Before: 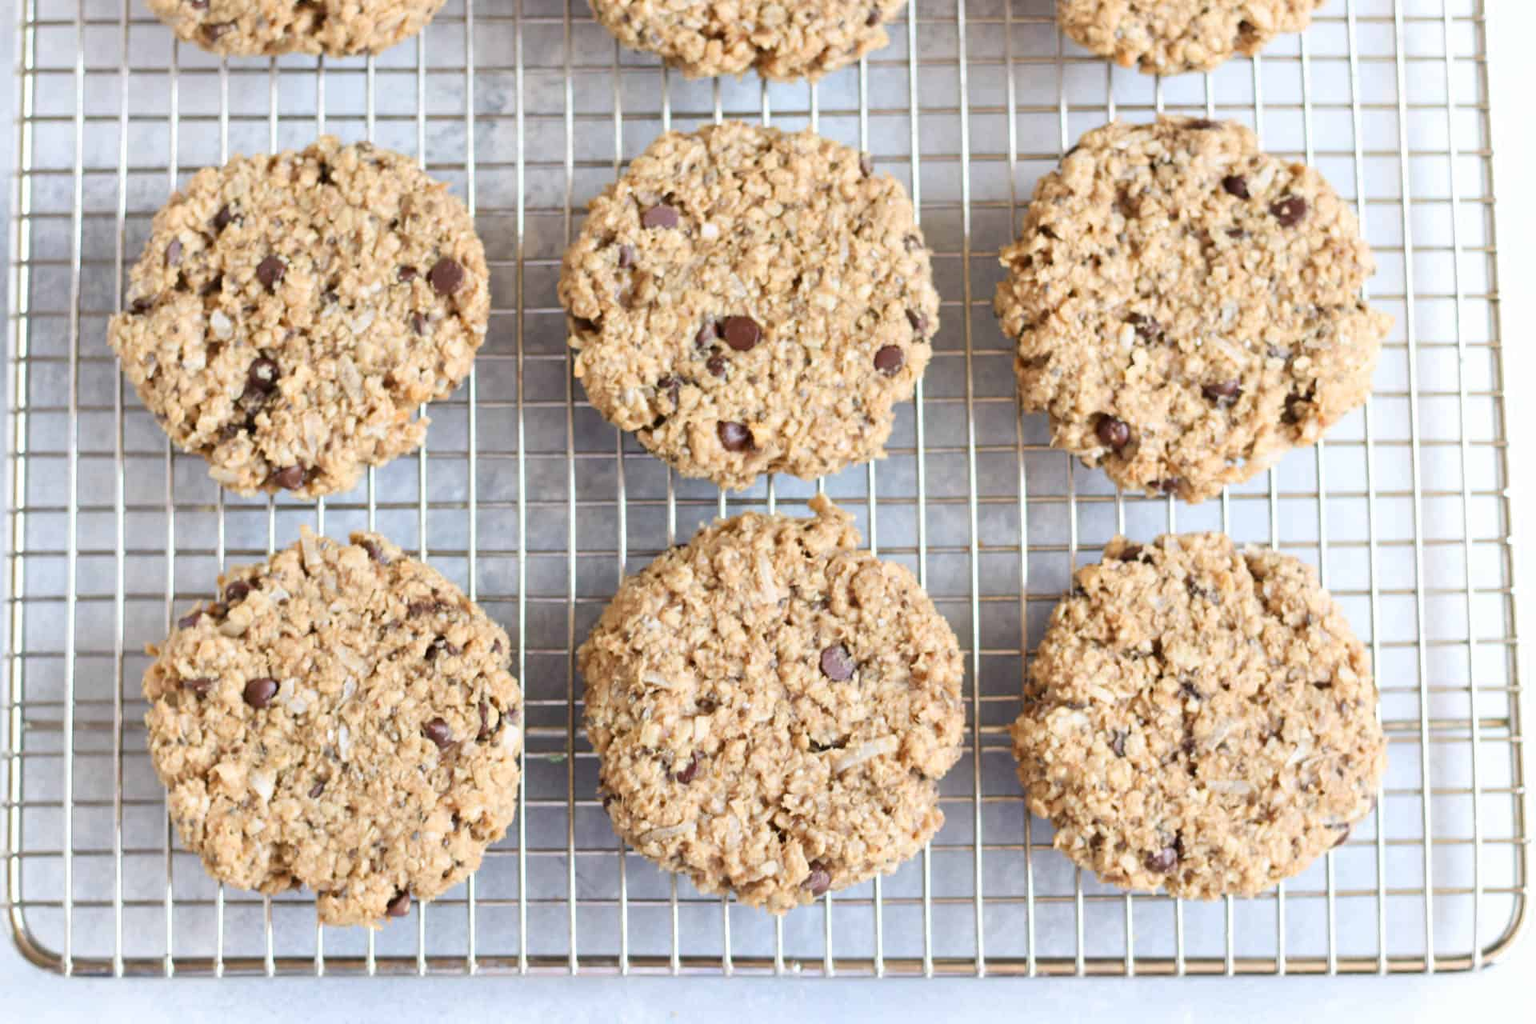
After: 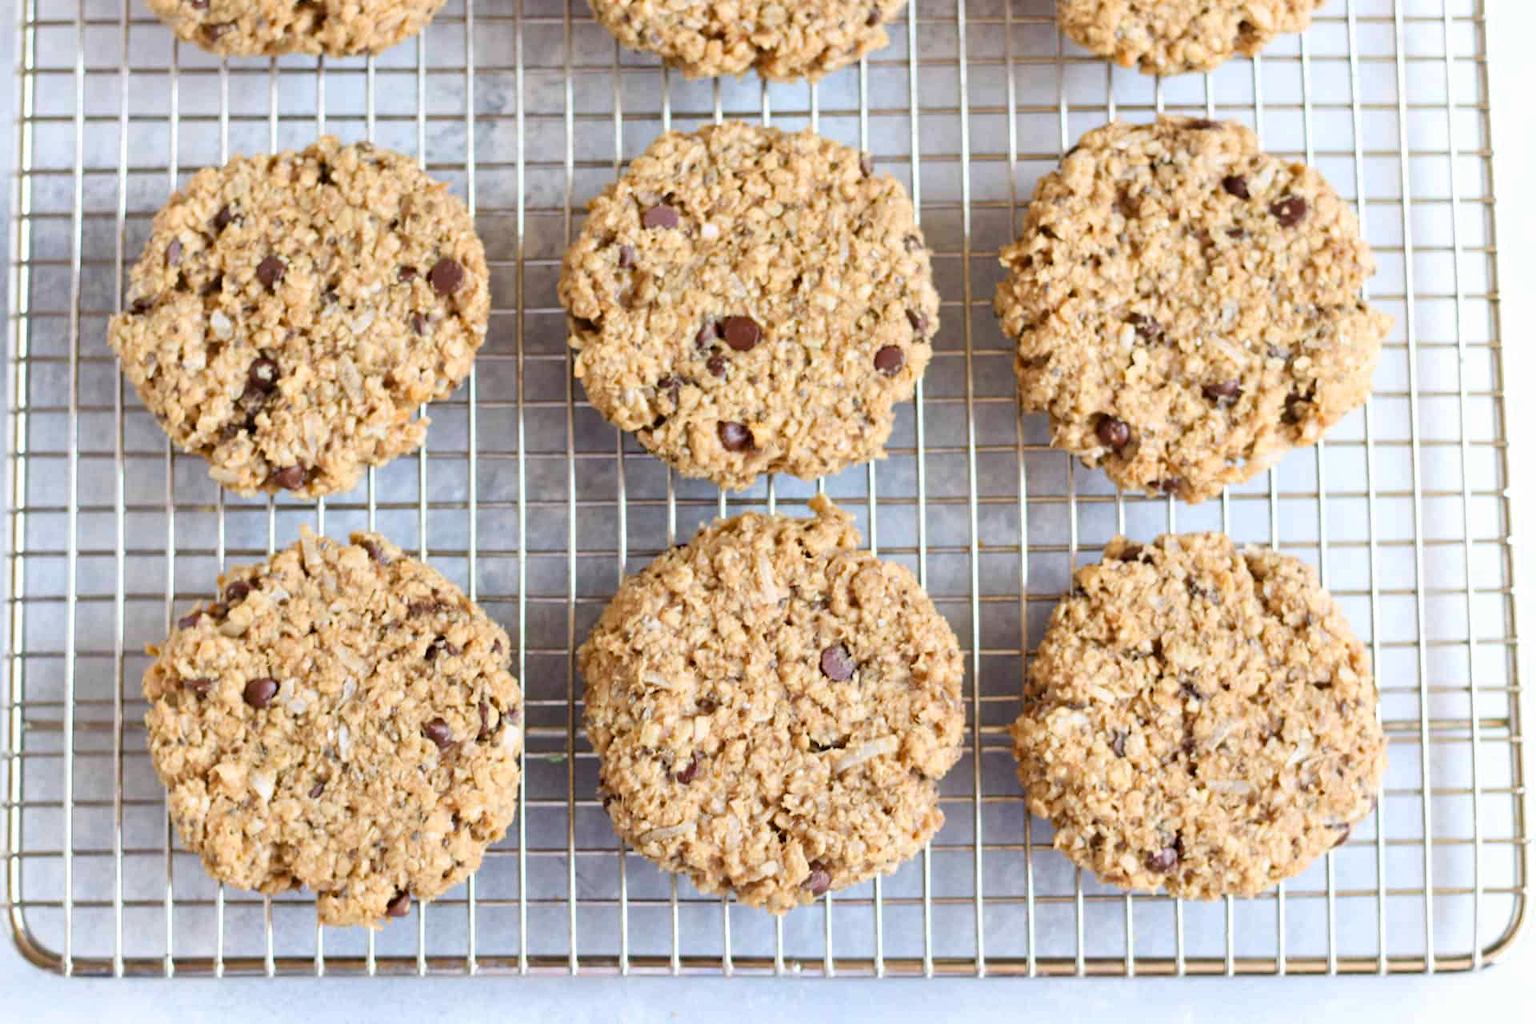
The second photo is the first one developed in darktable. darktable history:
haze removal: compatibility mode true, adaptive false
color balance rgb: shadows lift › chroma 2.029%, shadows lift › hue 52.94°, power › hue 206.77°, perceptual saturation grading › global saturation -0.074%, global vibrance 20%
